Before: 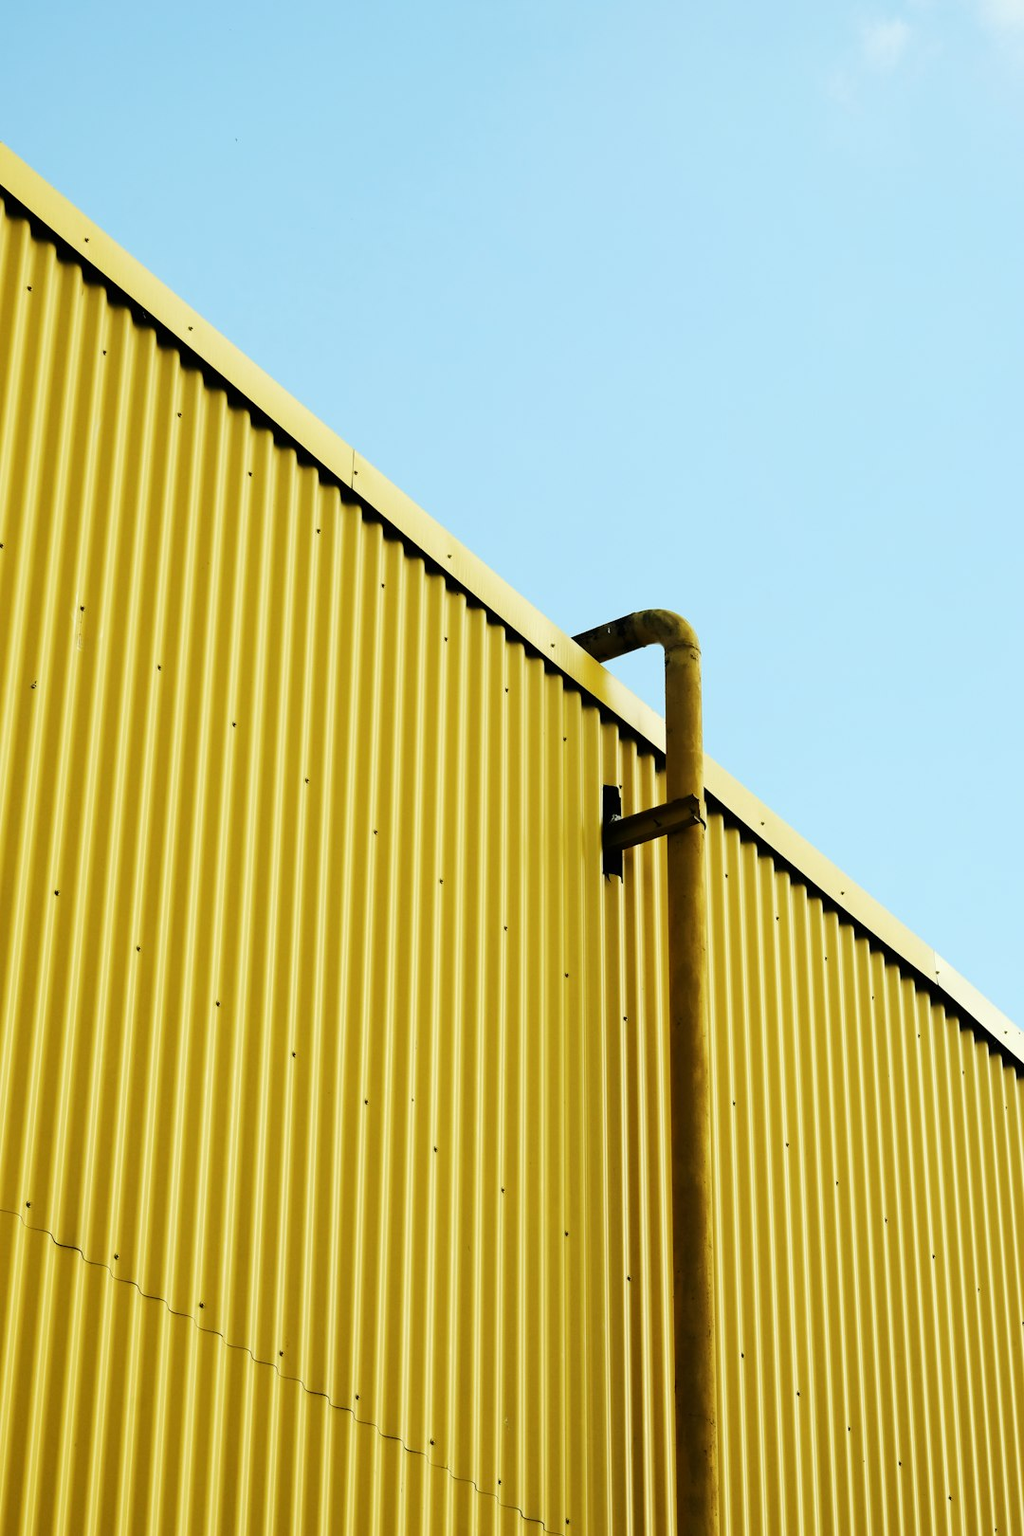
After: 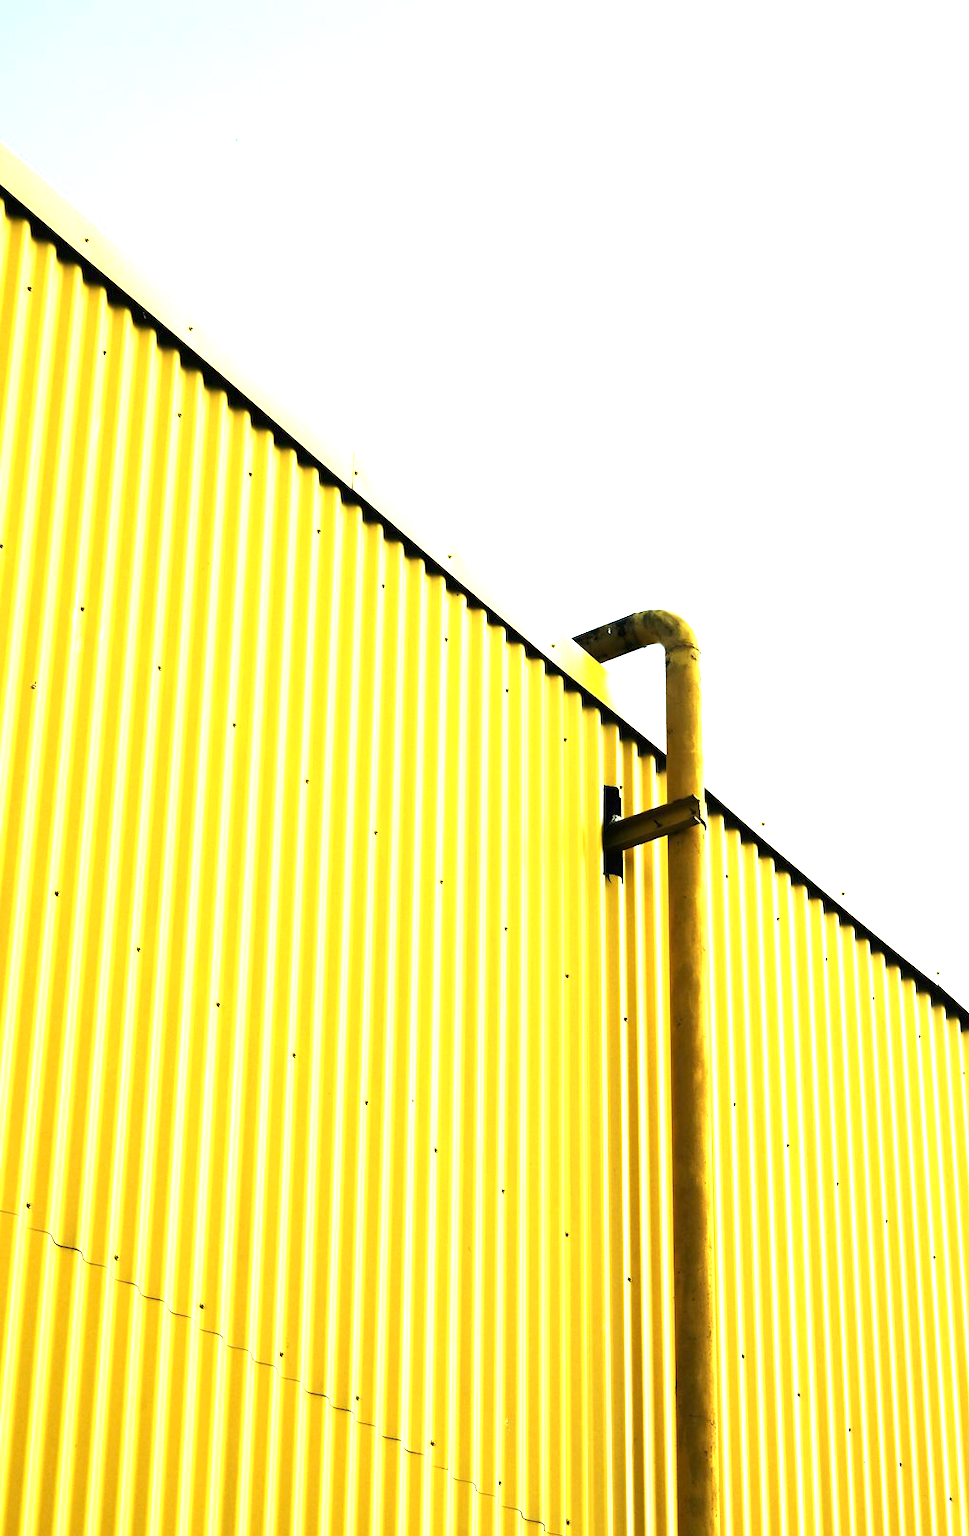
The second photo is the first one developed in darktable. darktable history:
exposure: exposure 1.51 EV, compensate highlight preservation false
crop and rotate: left 0%, right 5.341%
